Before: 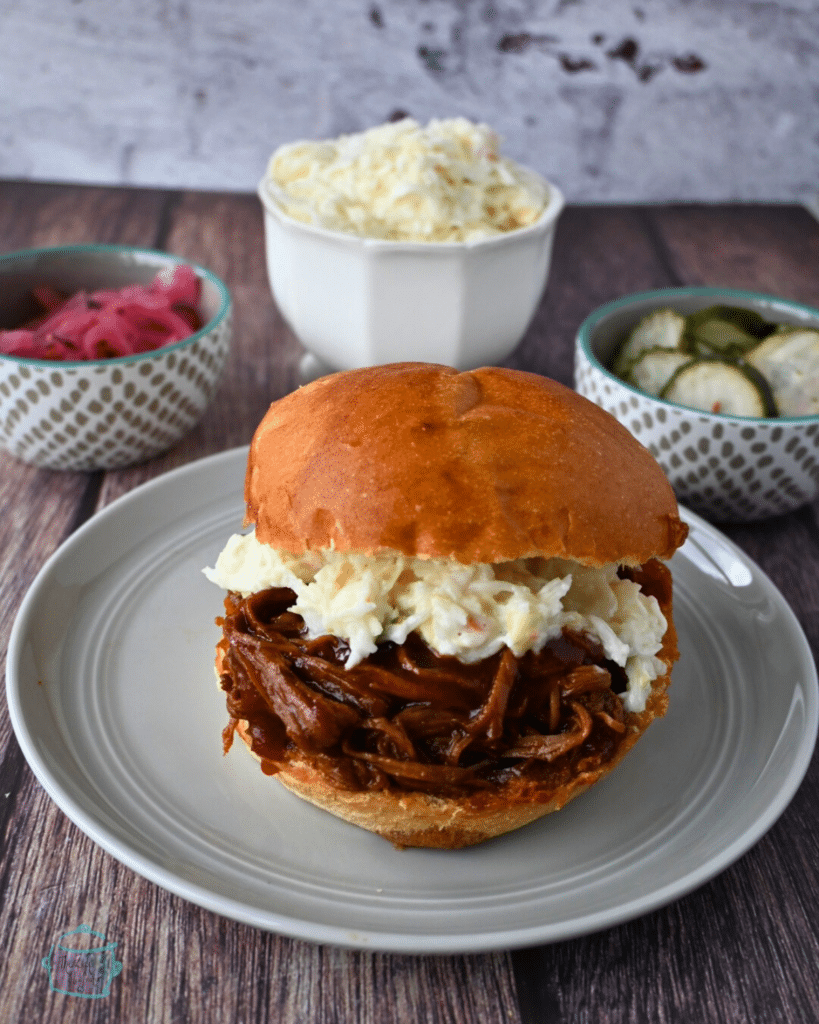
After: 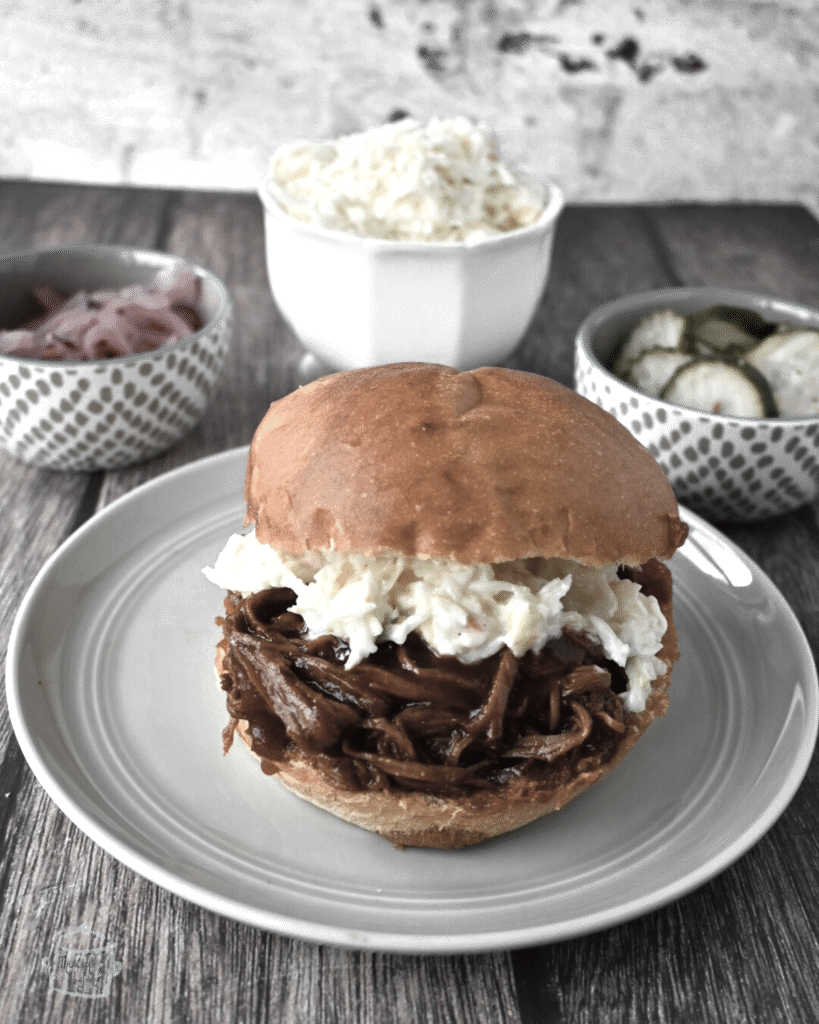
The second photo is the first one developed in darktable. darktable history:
exposure: black level correction 0, exposure 0.5 EV, compensate exposure bias true, compensate highlight preservation false
color zones: curves: ch0 [(0, 0.613) (0.01, 0.613) (0.245, 0.448) (0.498, 0.529) (0.642, 0.665) (0.879, 0.777) (0.99, 0.613)]; ch1 [(0, 0.035) (0.121, 0.189) (0.259, 0.197) (0.415, 0.061) (0.589, 0.022) (0.732, 0.022) (0.857, 0.026) (0.991, 0.053)]
